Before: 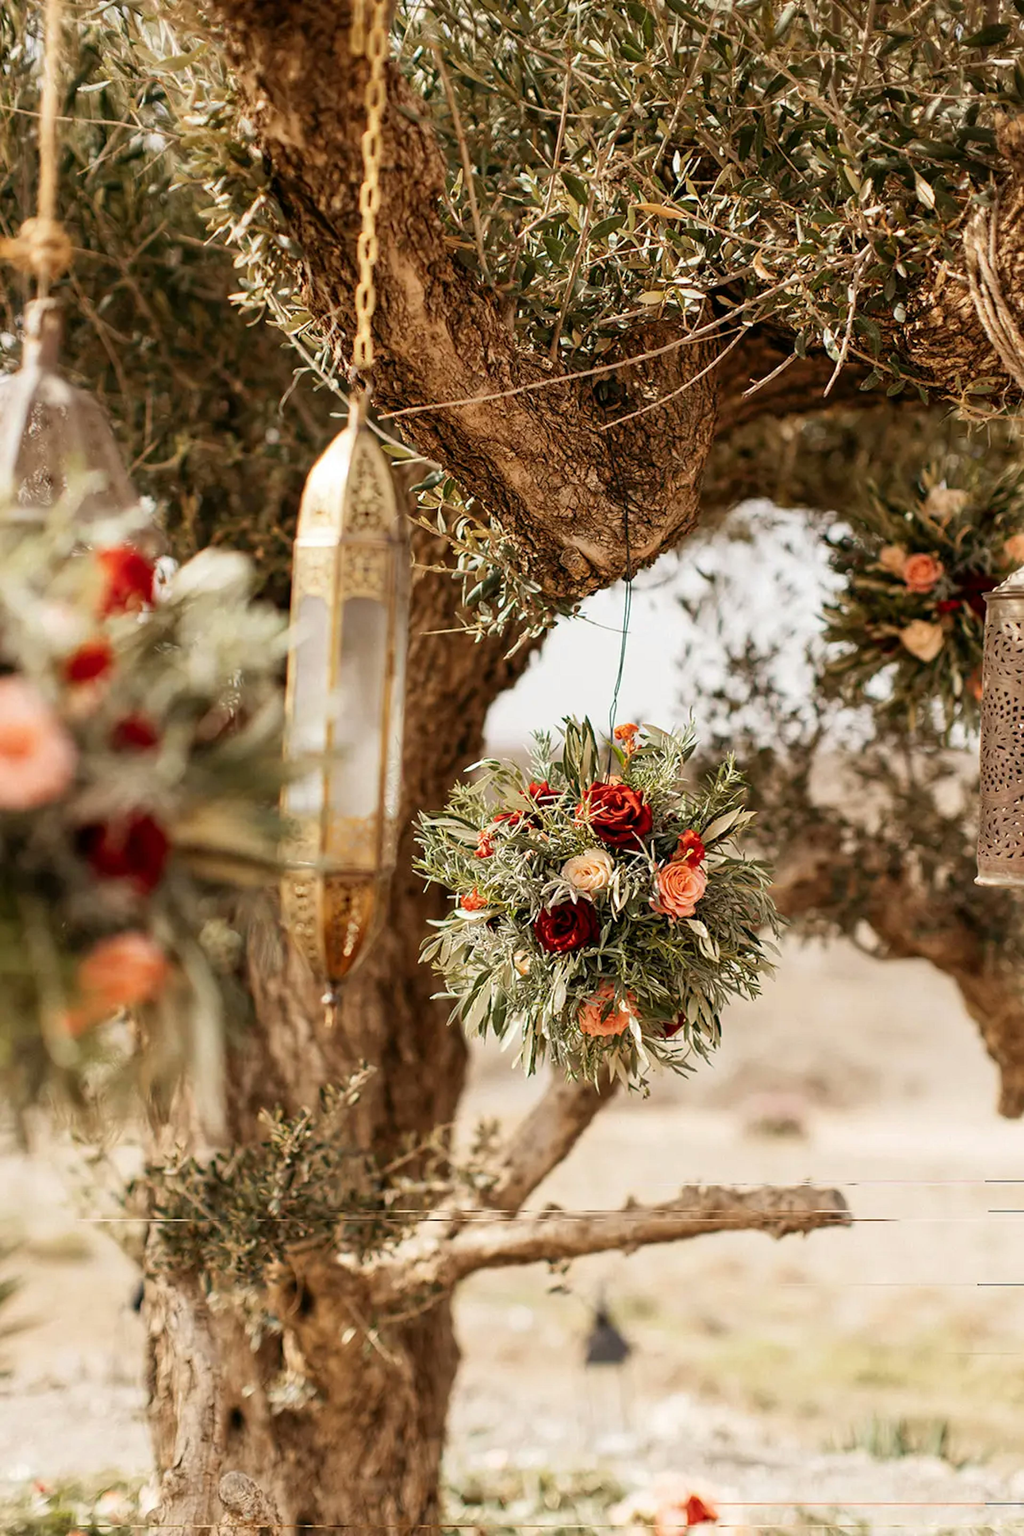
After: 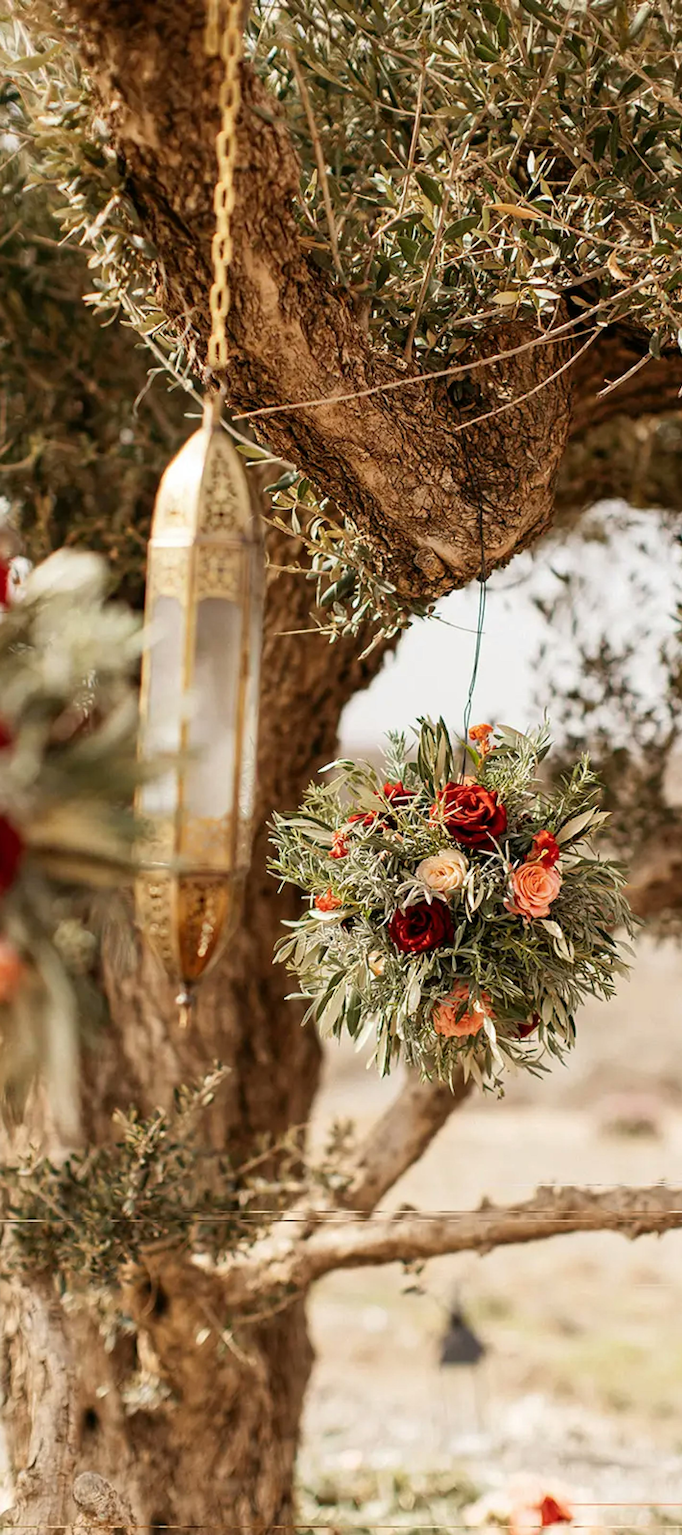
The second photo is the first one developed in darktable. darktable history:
crop and rotate: left 14.296%, right 19.045%
